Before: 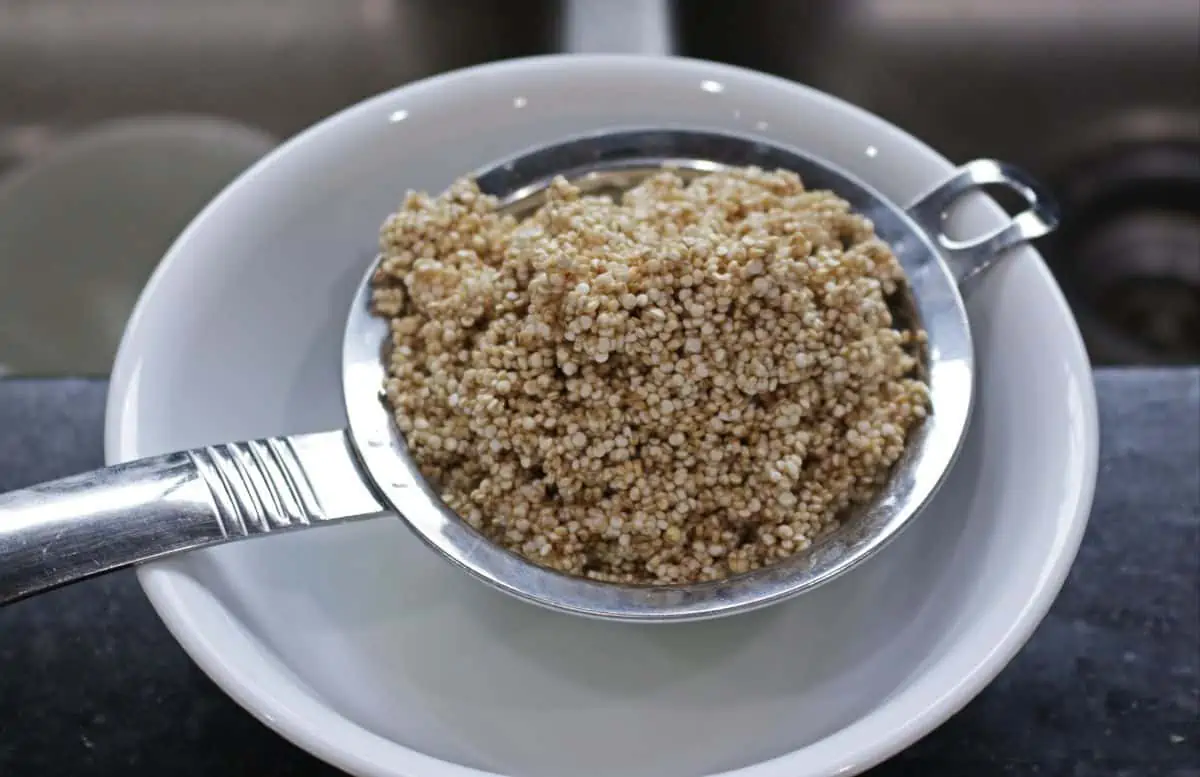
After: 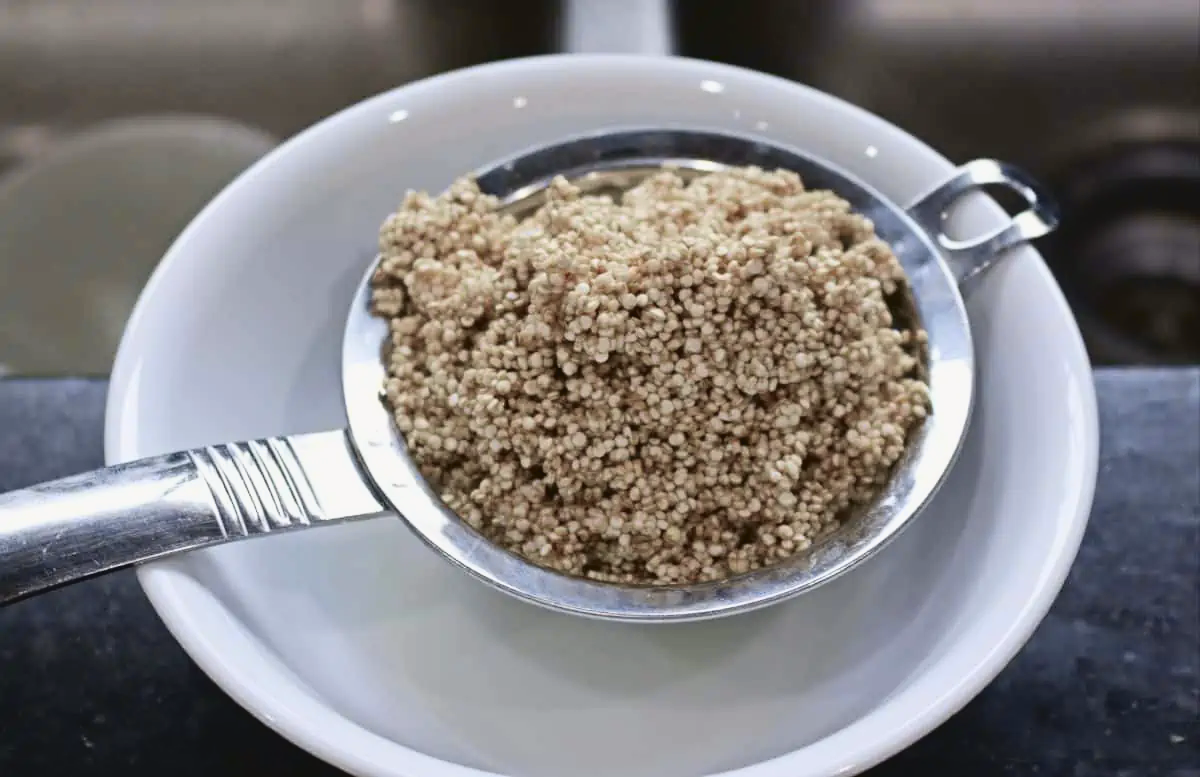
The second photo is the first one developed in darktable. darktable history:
tone curve: curves: ch0 [(0, 0.039) (0.104, 0.094) (0.285, 0.301) (0.689, 0.764) (0.89, 0.926) (0.994, 0.971)]; ch1 [(0, 0) (0.337, 0.249) (0.437, 0.411) (0.485, 0.487) (0.515, 0.514) (0.566, 0.563) (0.641, 0.655) (1, 1)]; ch2 [(0, 0) (0.314, 0.301) (0.421, 0.411) (0.502, 0.505) (0.528, 0.54) (0.557, 0.555) (0.612, 0.583) (0.722, 0.67) (1, 1)], color space Lab, independent channels, preserve colors none
